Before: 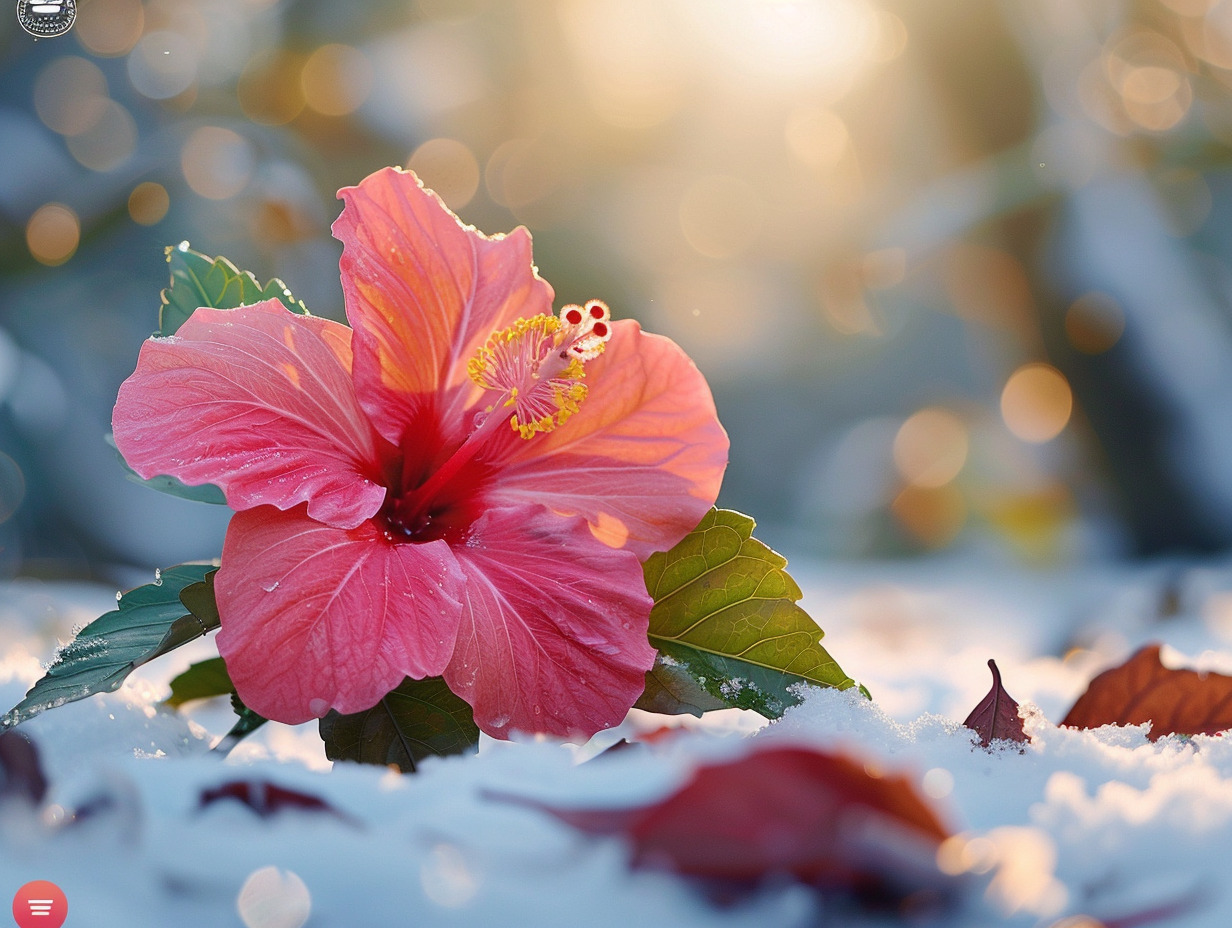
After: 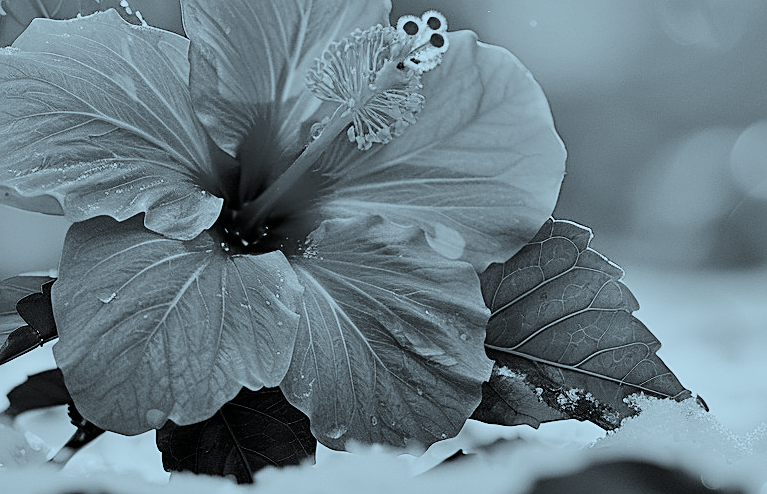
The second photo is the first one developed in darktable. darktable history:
shadows and highlights: shadows 30.91, highlights 1.35, highlights color adjustment 72.97%, soften with gaussian
color correction: highlights a* -11.48, highlights b* -14.96
crop: left 13.258%, top 31.163%, right 24.413%, bottom 15.582%
filmic rgb: black relative exposure -7.39 EV, white relative exposure 5.09 EV, hardness 3.21
contrast equalizer: y [[0.6 ×6], [0.55 ×6], [0 ×6], [0 ×6], [0 ×6]], mix 0.517
color calibration: output gray [0.22, 0.42, 0.37, 0], x 0.383, y 0.371, temperature 3893.08 K, gamut compression 1.73
sharpen: on, module defaults
